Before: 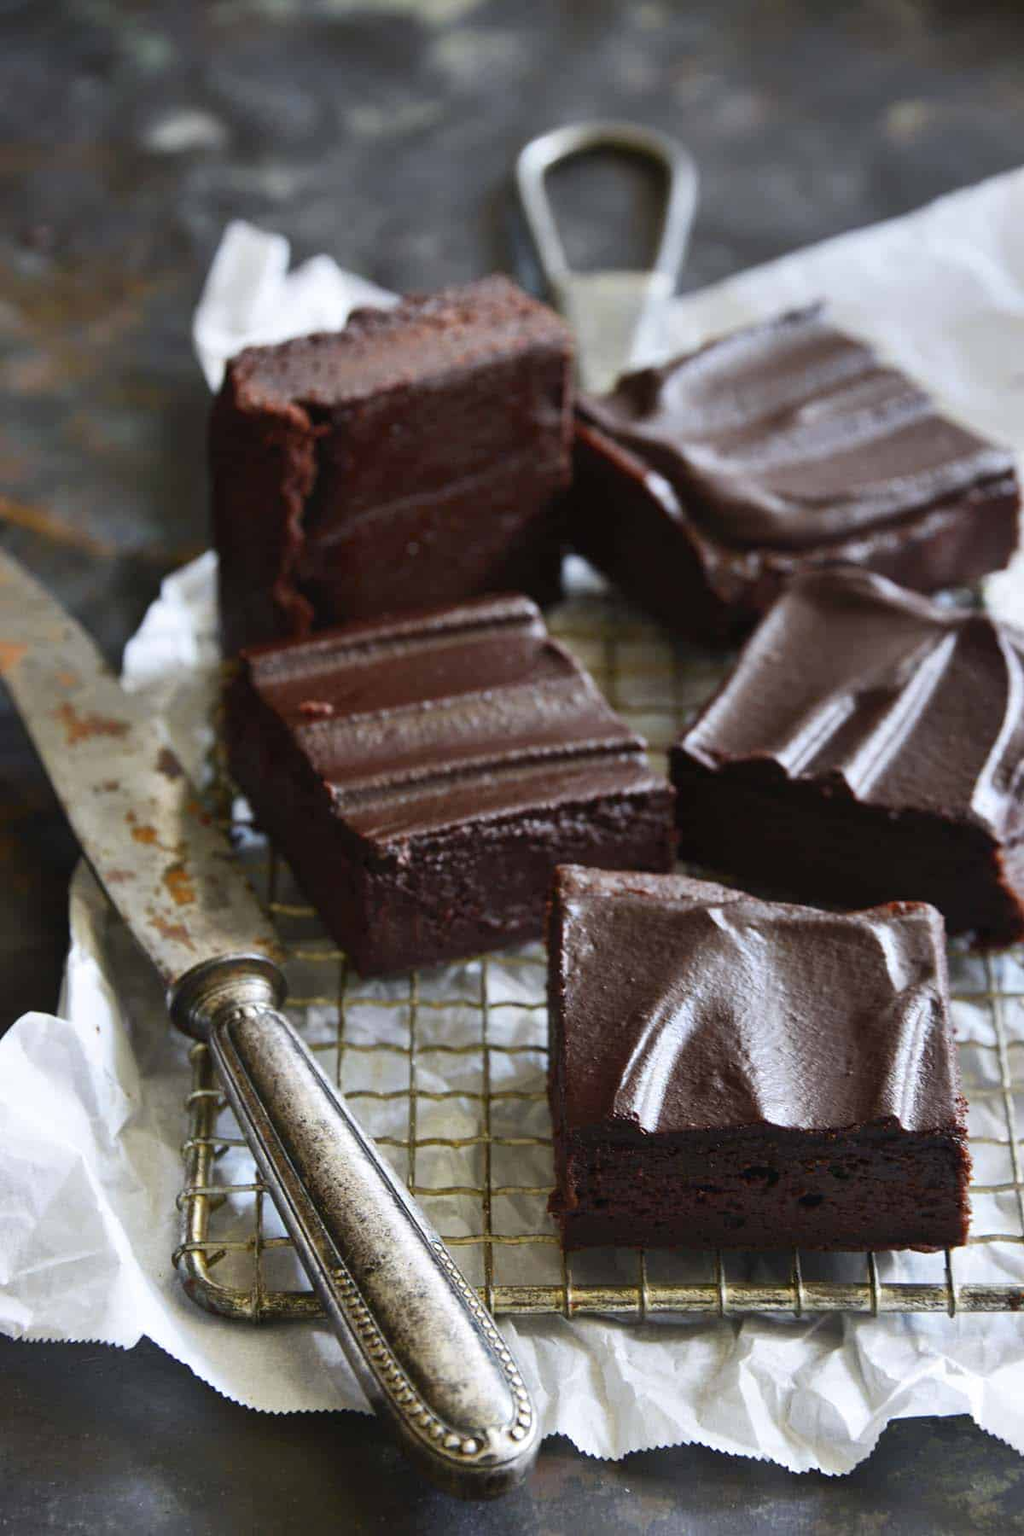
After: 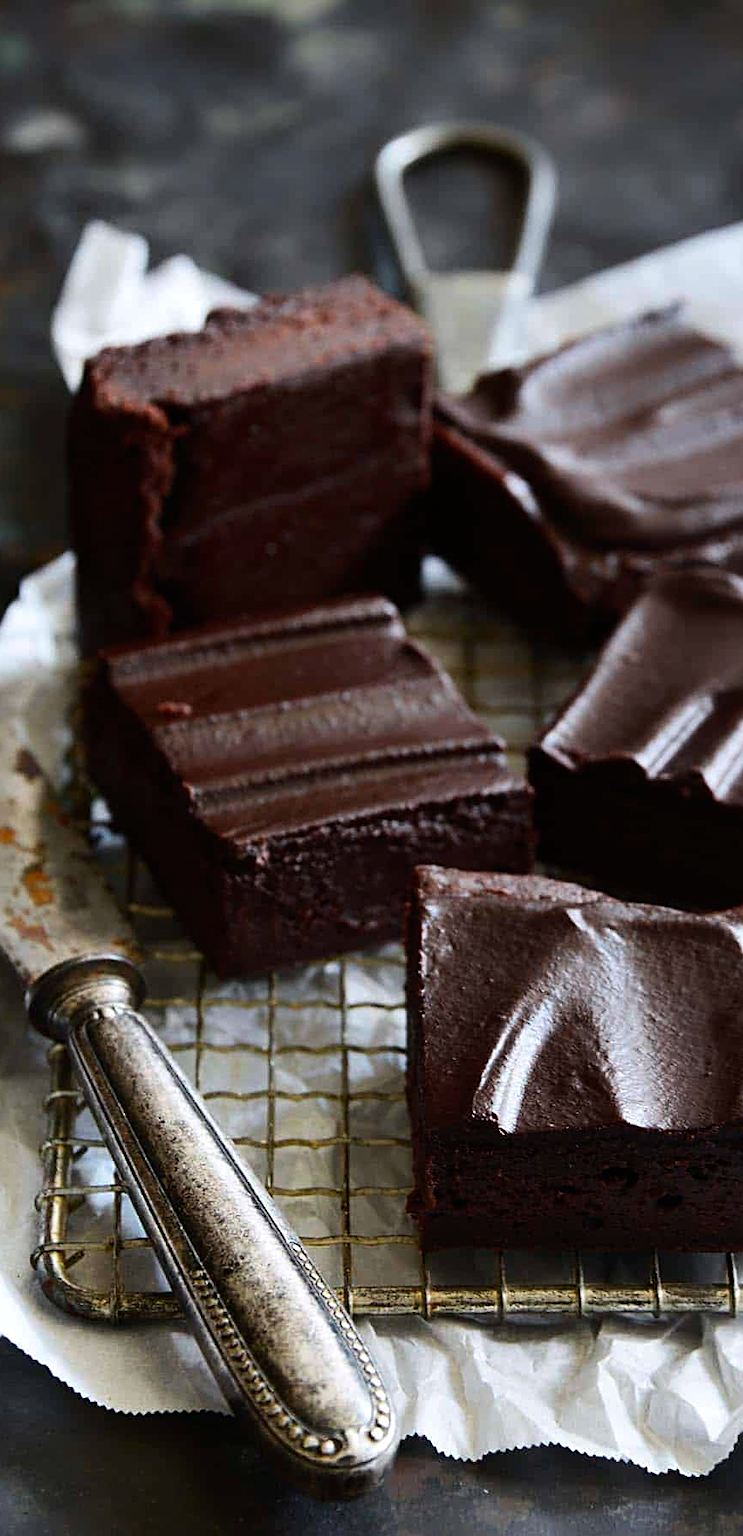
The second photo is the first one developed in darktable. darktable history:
crop: left 13.903%, top 0%, right 13.481%
tone equalizer: -8 EV -0.749 EV, -7 EV -0.718 EV, -6 EV -0.625 EV, -5 EV -0.413 EV, -3 EV 0.398 EV, -2 EV 0.6 EV, -1 EV 0.694 EV, +0 EV 0.756 EV, smoothing diameter 2.14%, edges refinement/feathering 18.09, mask exposure compensation -1.57 EV, filter diffusion 5
sharpen: on, module defaults
exposure: exposure -0.557 EV, compensate highlight preservation false
